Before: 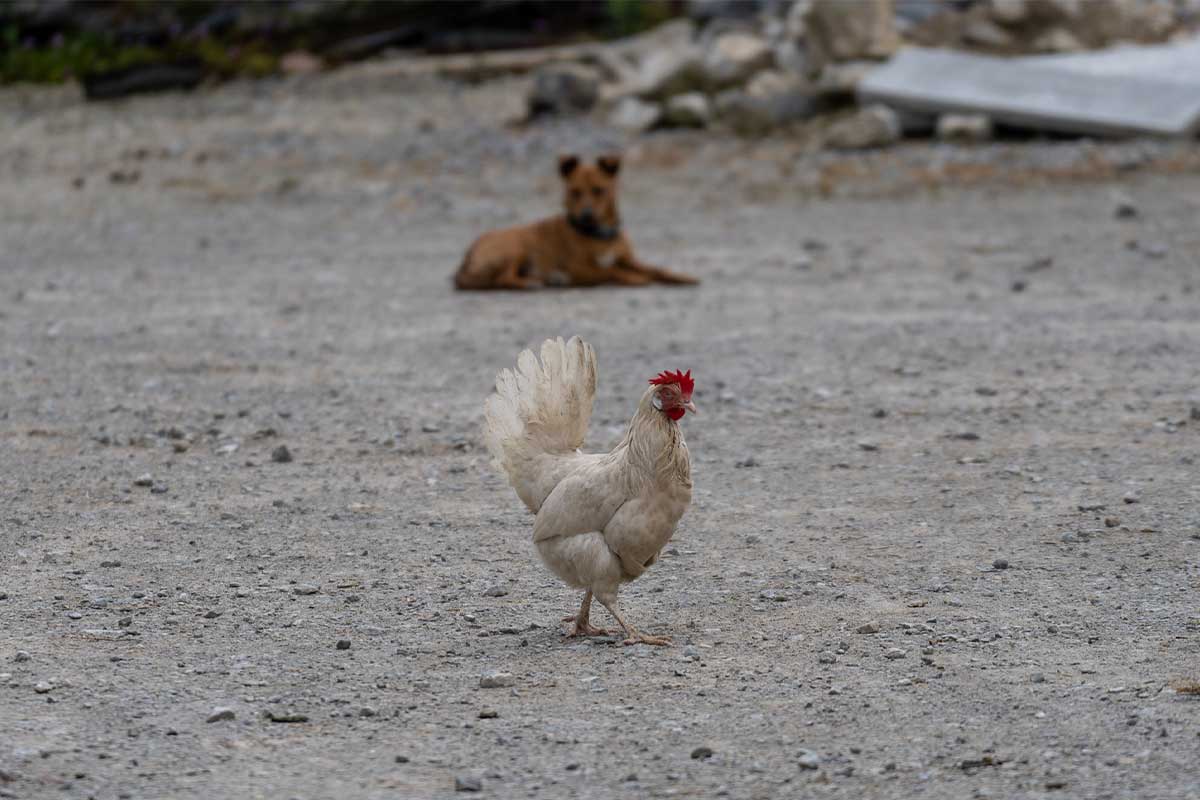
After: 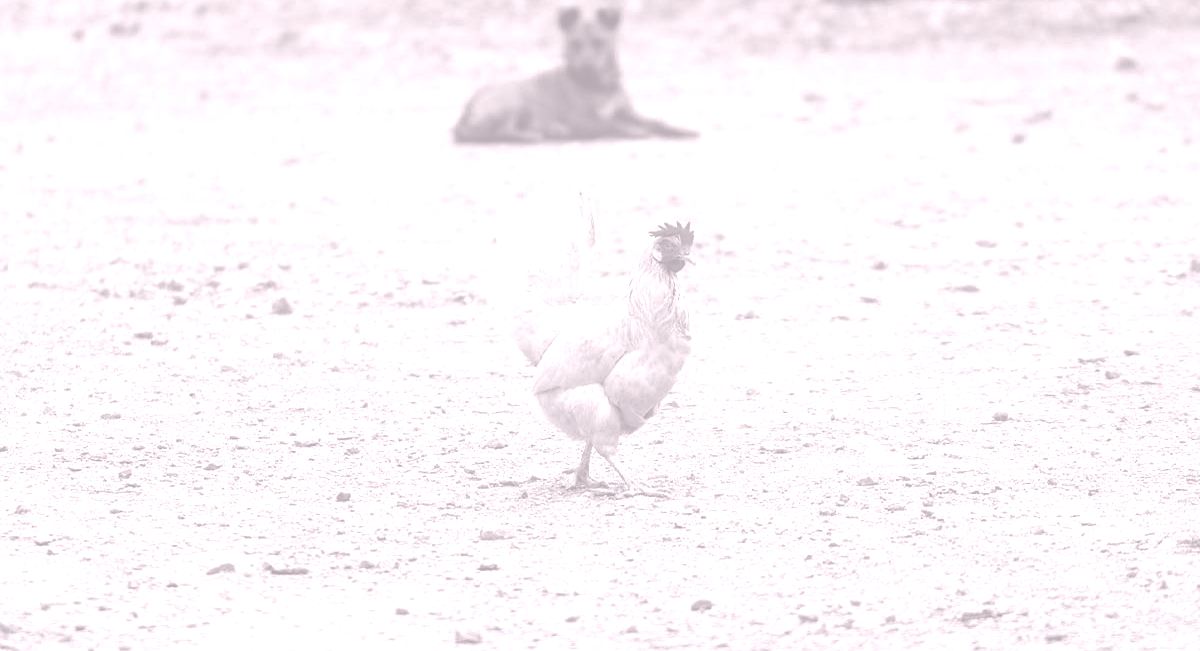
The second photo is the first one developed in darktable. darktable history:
exposure: black level correction -0.041, exposure 0.064 EV, compensate highlight preservation false
colorize: hue 25.2°, saturation 83%, source mix 82%, lightness 79%, version 1
crop and rotate: top 18.507%
